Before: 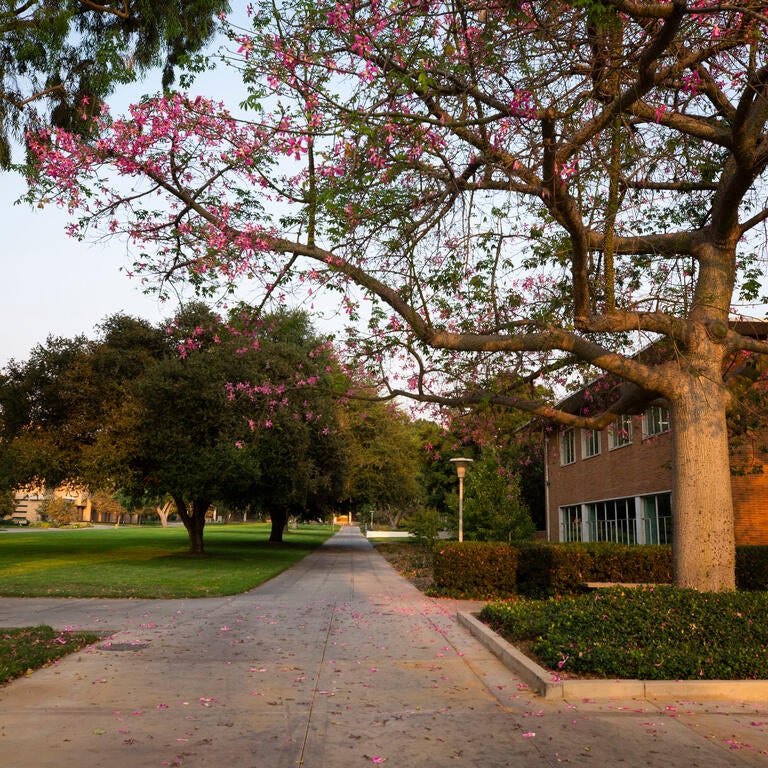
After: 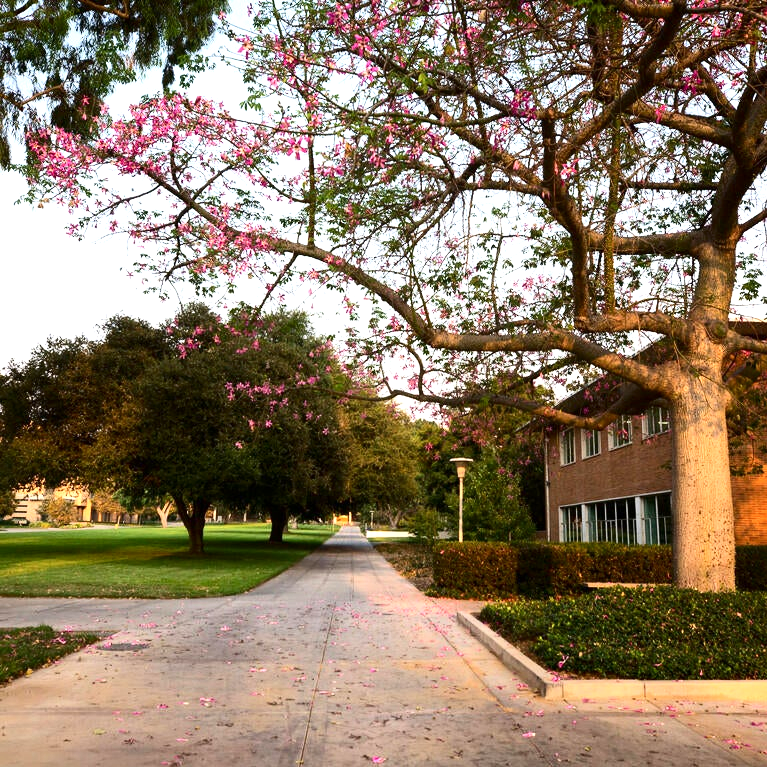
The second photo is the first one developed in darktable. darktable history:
crop and rotate: left 0.126%
contrast brightness saturation: contrast 0.22
exposure: exposure 0.77 EV, compensate highlight preservation false
